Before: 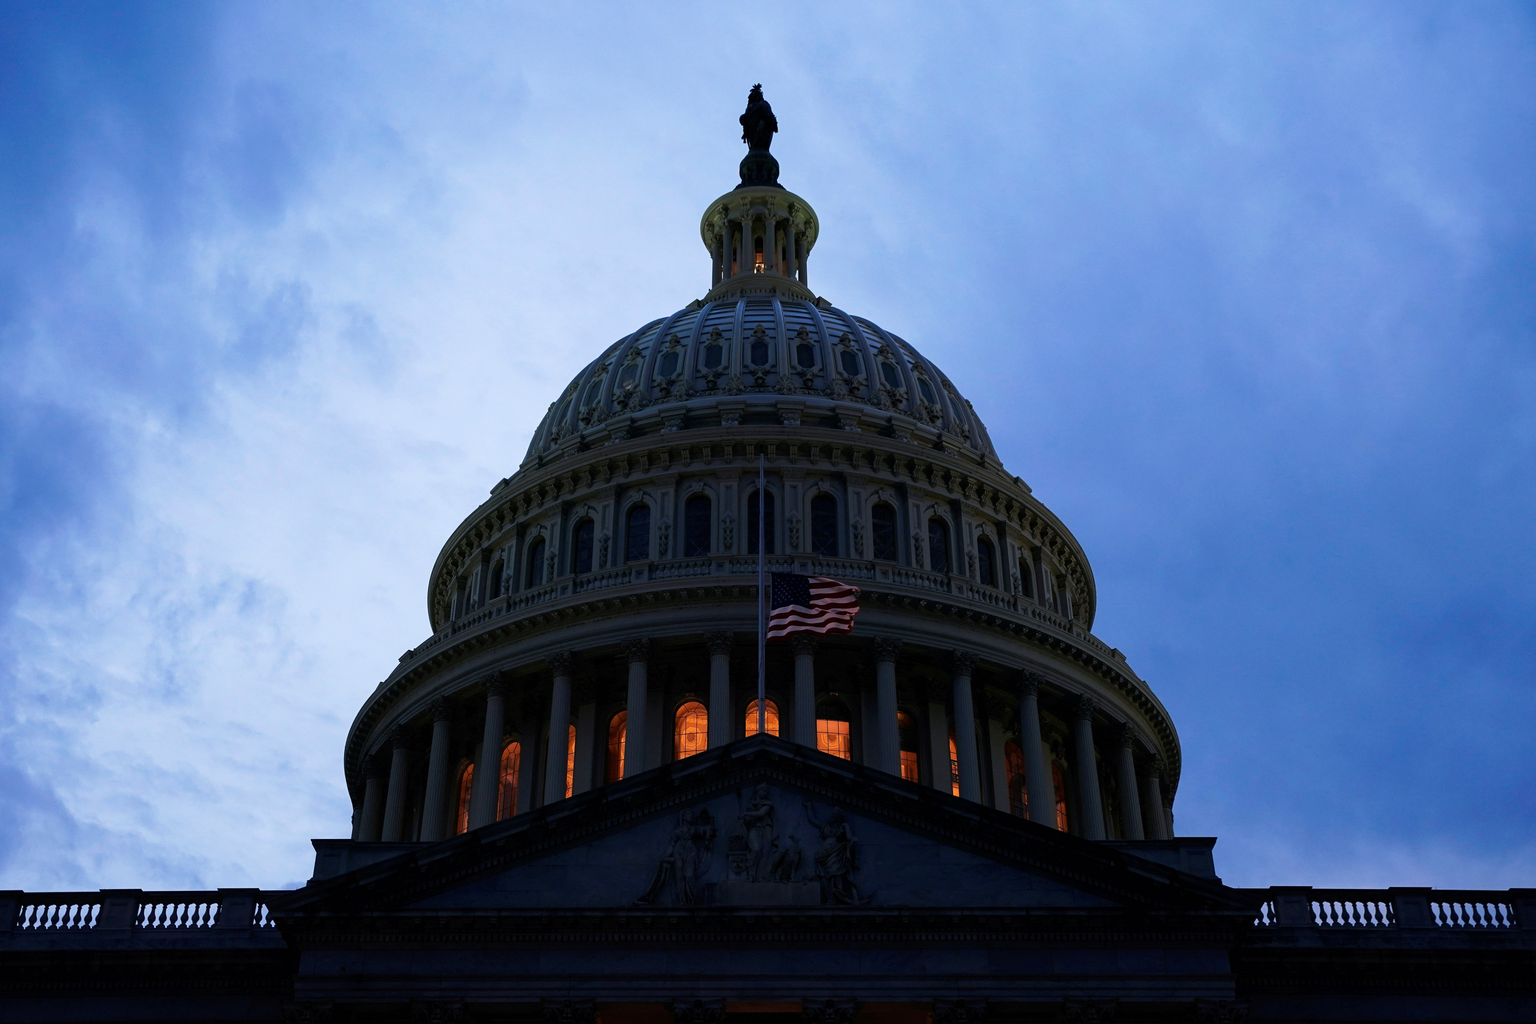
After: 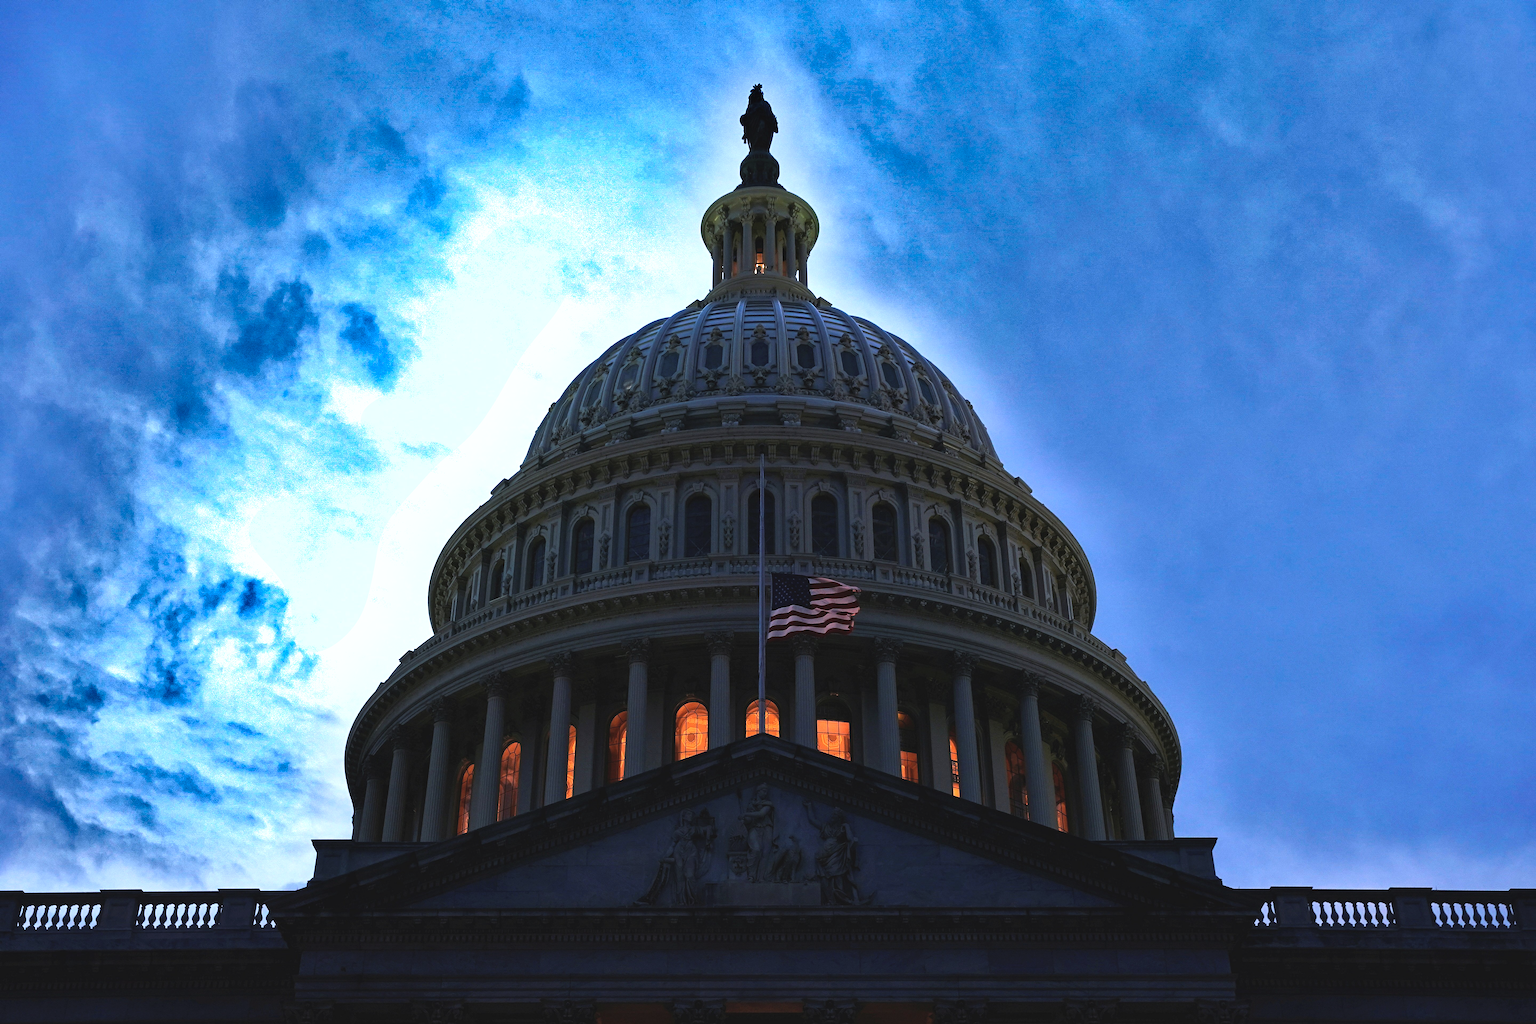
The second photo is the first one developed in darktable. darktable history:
shadows and highlights: shadows 19.13, highlights -83.41, soften with gaussian
contrast equalizer: octaves 7, y [[0.5, 0.502, 0.506, 0.511, 0.52, 0.537], [0.5 ×6], [0.505, 0.509, 0.518, 0.534, 0.553, 0.561], [0 ×6], [0 ×6]]
color balance rgb: on, module defaults
exposure: black level correction -0.005, exposure 0.622 EV, compensate highlight preservation false
